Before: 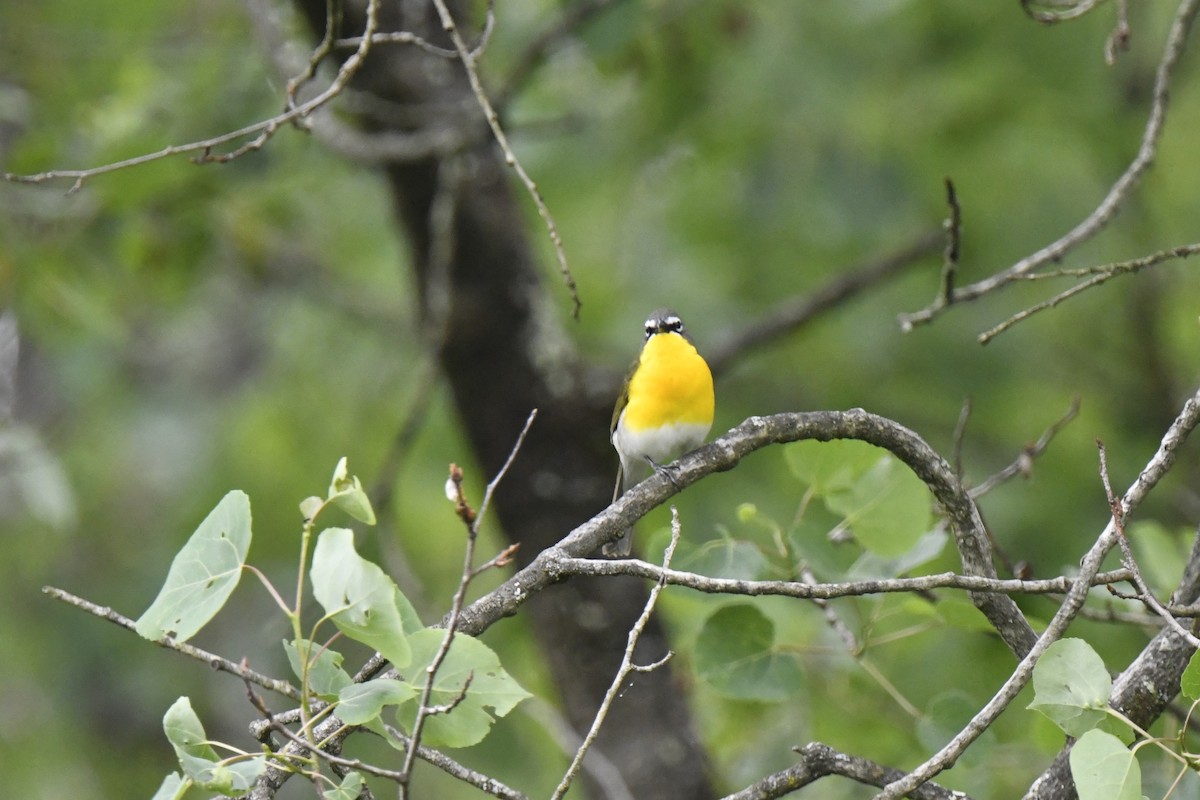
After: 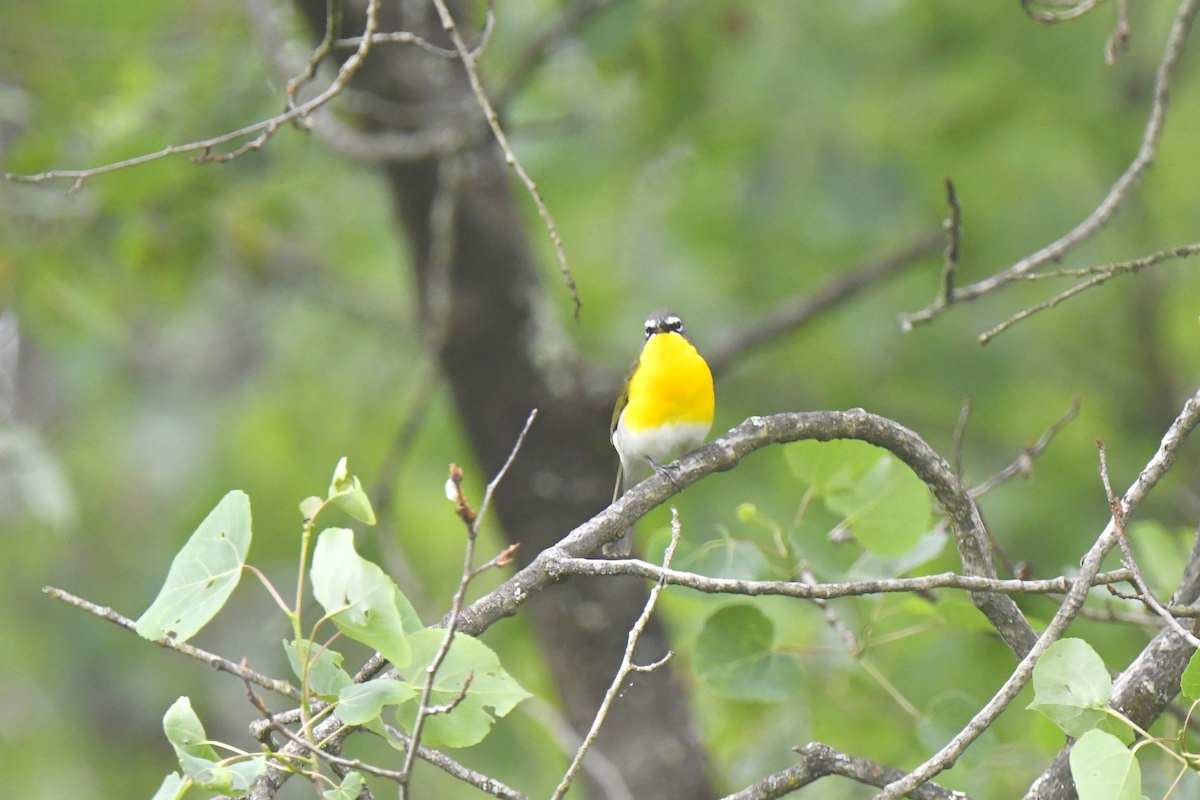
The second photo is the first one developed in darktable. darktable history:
local contrast: detail 69%
exposure: black level correction -0.002, exposure 0.708 EV, compensate exposure bias true, compensate highlight preservation false
